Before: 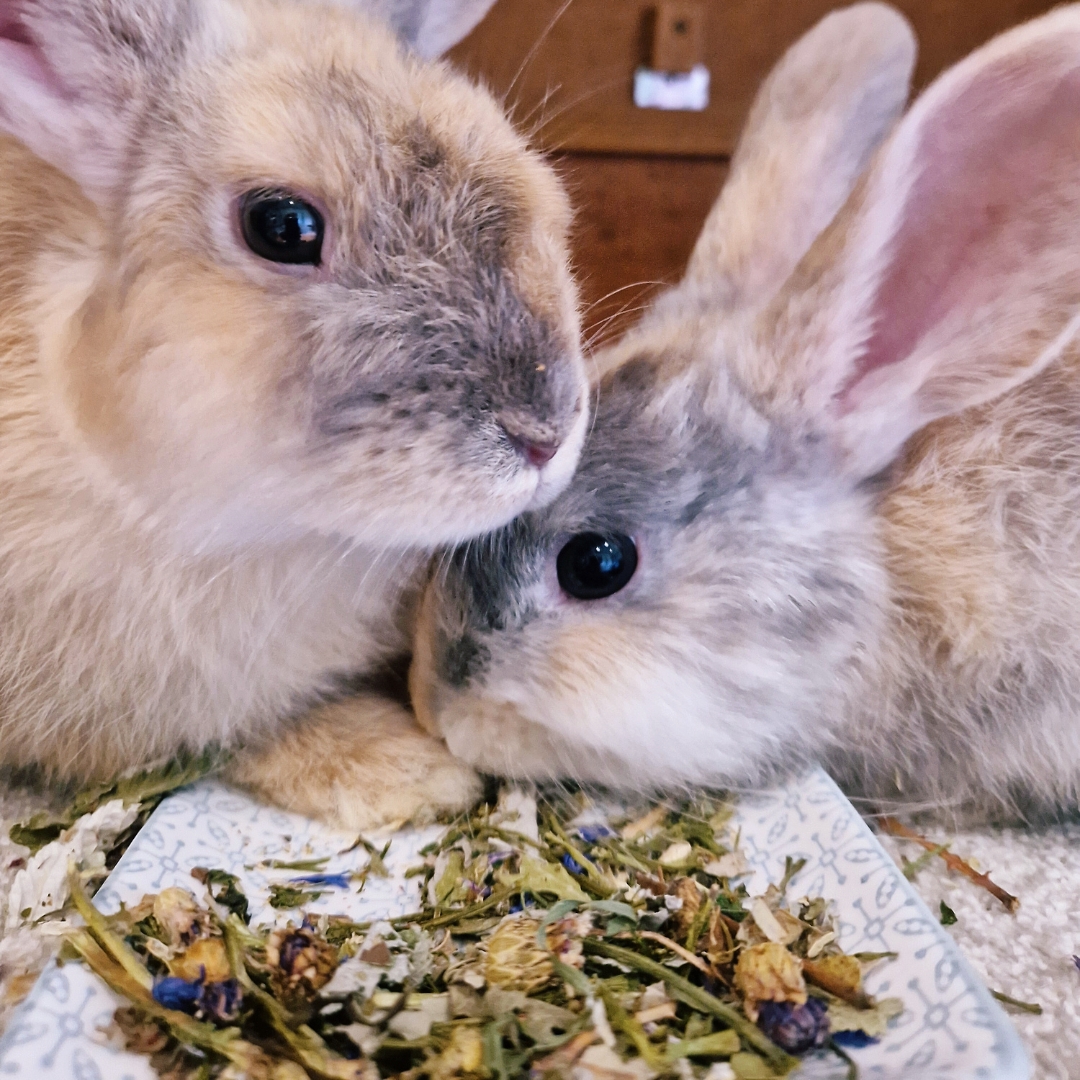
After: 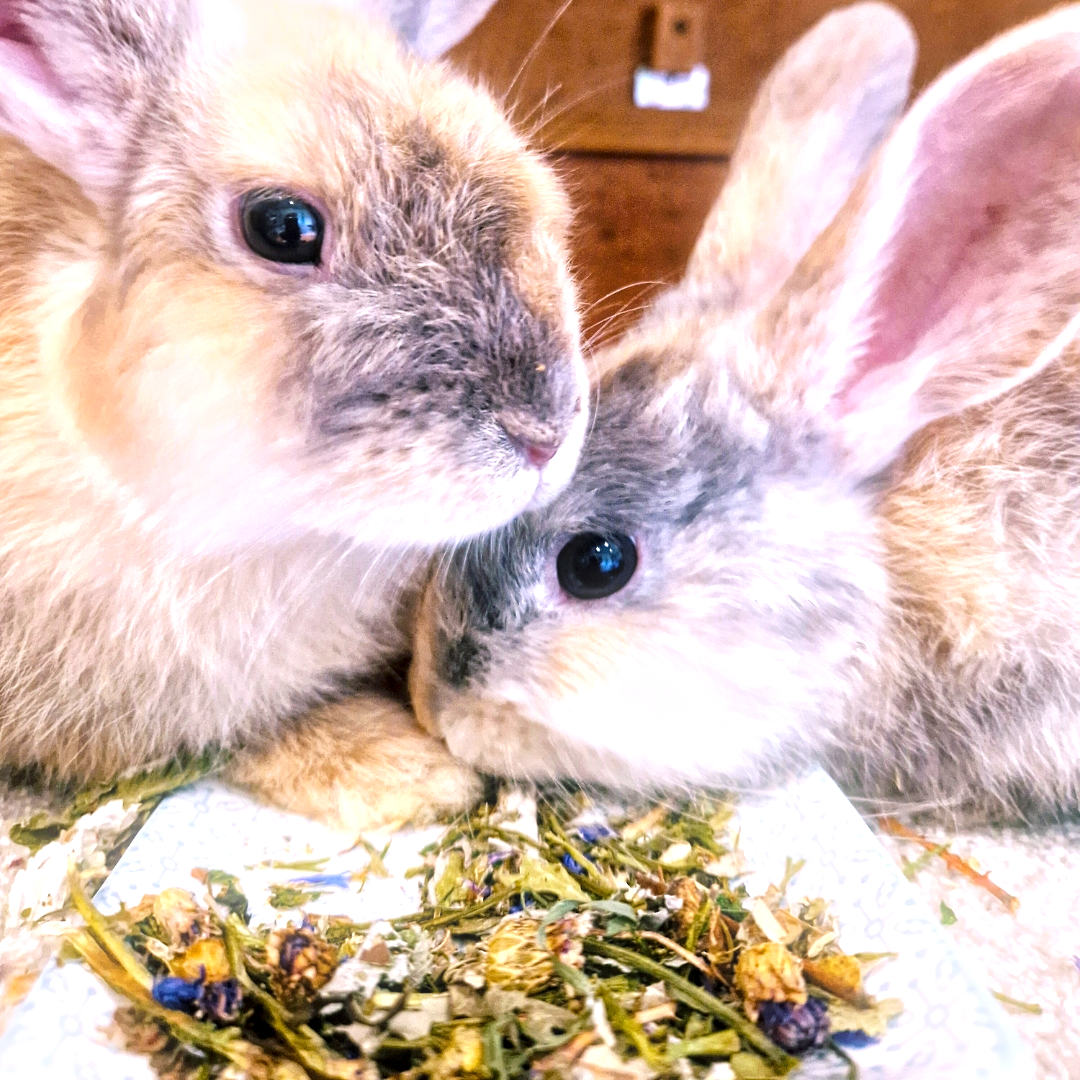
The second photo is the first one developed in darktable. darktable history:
bloom: size 9%, threshold 100%, strength 7%
local contrast: highlights 100%, shadows 100%, detail 200%, midtone range 0.2
color balance rgb: perceptual saturation grading › global saturation 20%, global vibrance 10%
exposure: black level correction 0, exposure 0.7 EV, compensate exposure bias true, compensate highlight preservation false
